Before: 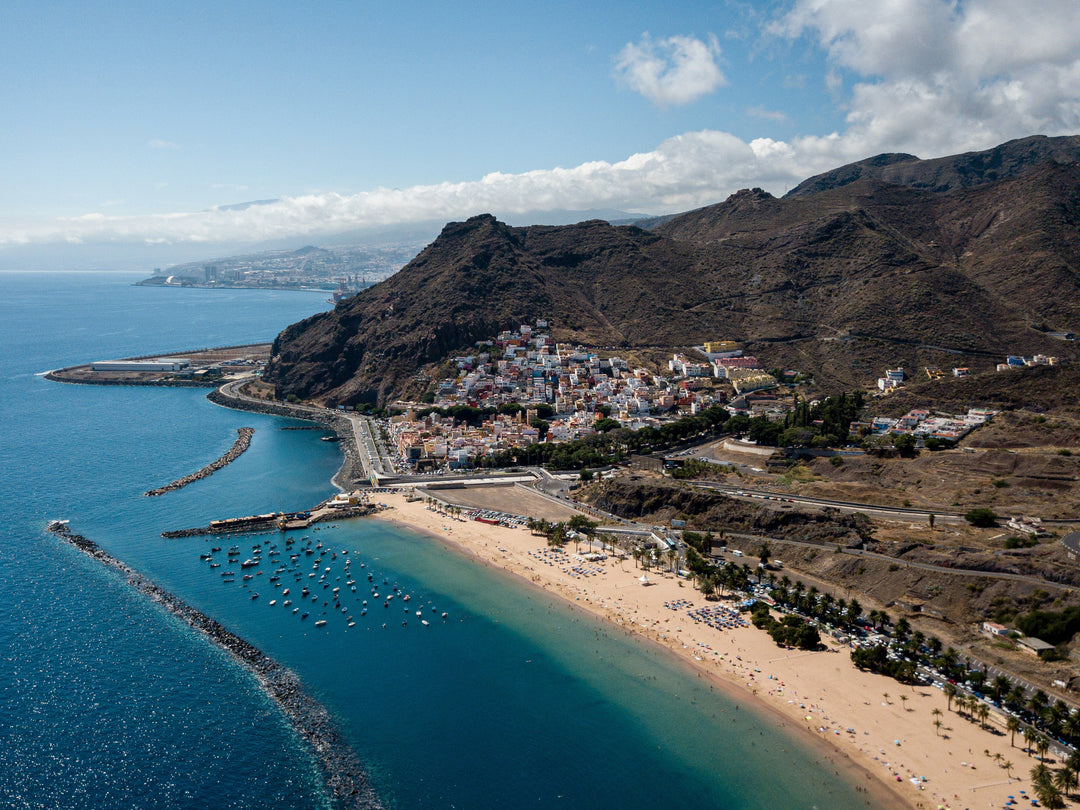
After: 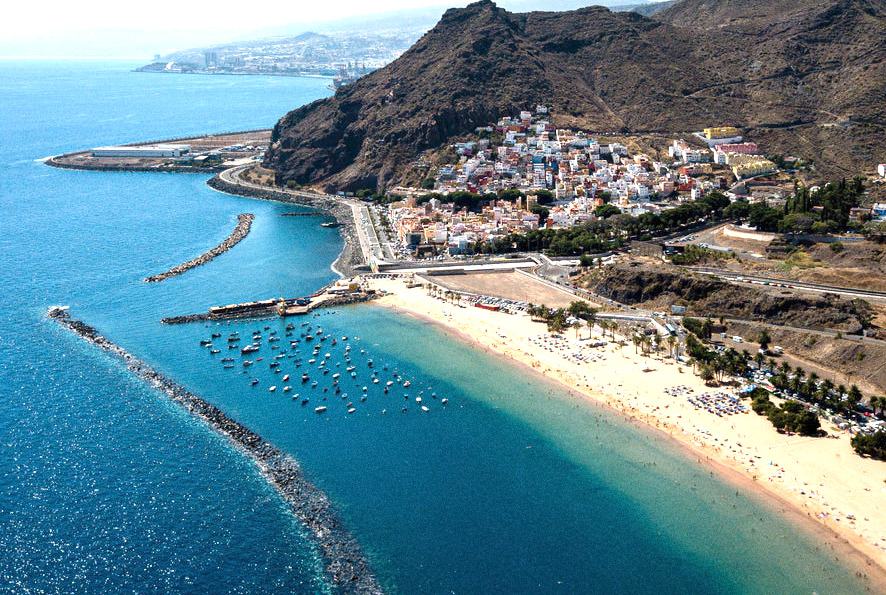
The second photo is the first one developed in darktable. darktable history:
exposure: black level correction 0, exposure 1.1 EV, compensate exposure bias true, compensate highlight preservation false
crop: top 26.531%, right 17.959%
grain: coarseness 0.47 ISO
